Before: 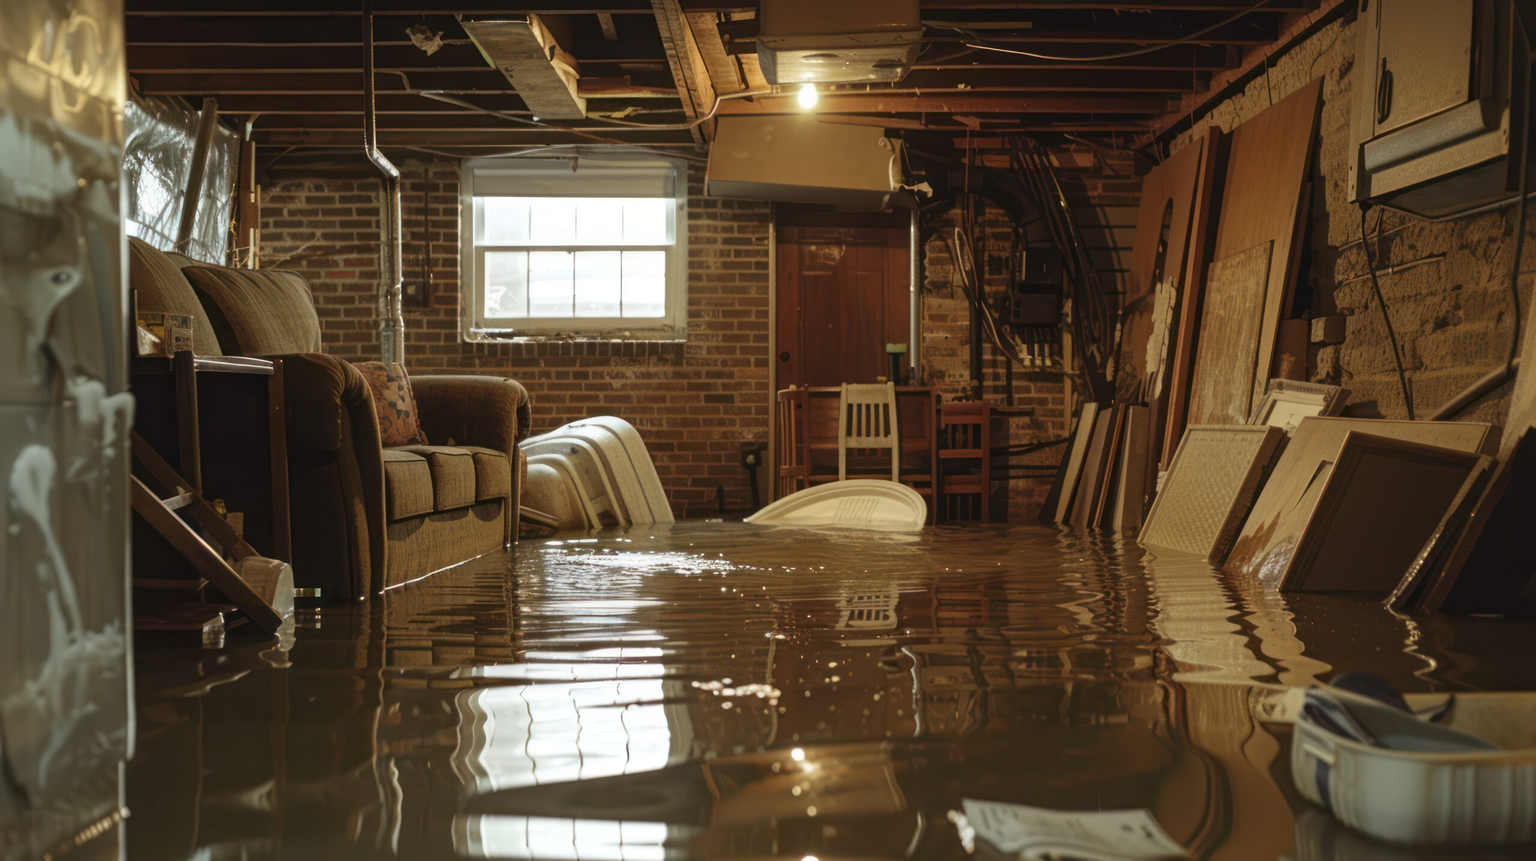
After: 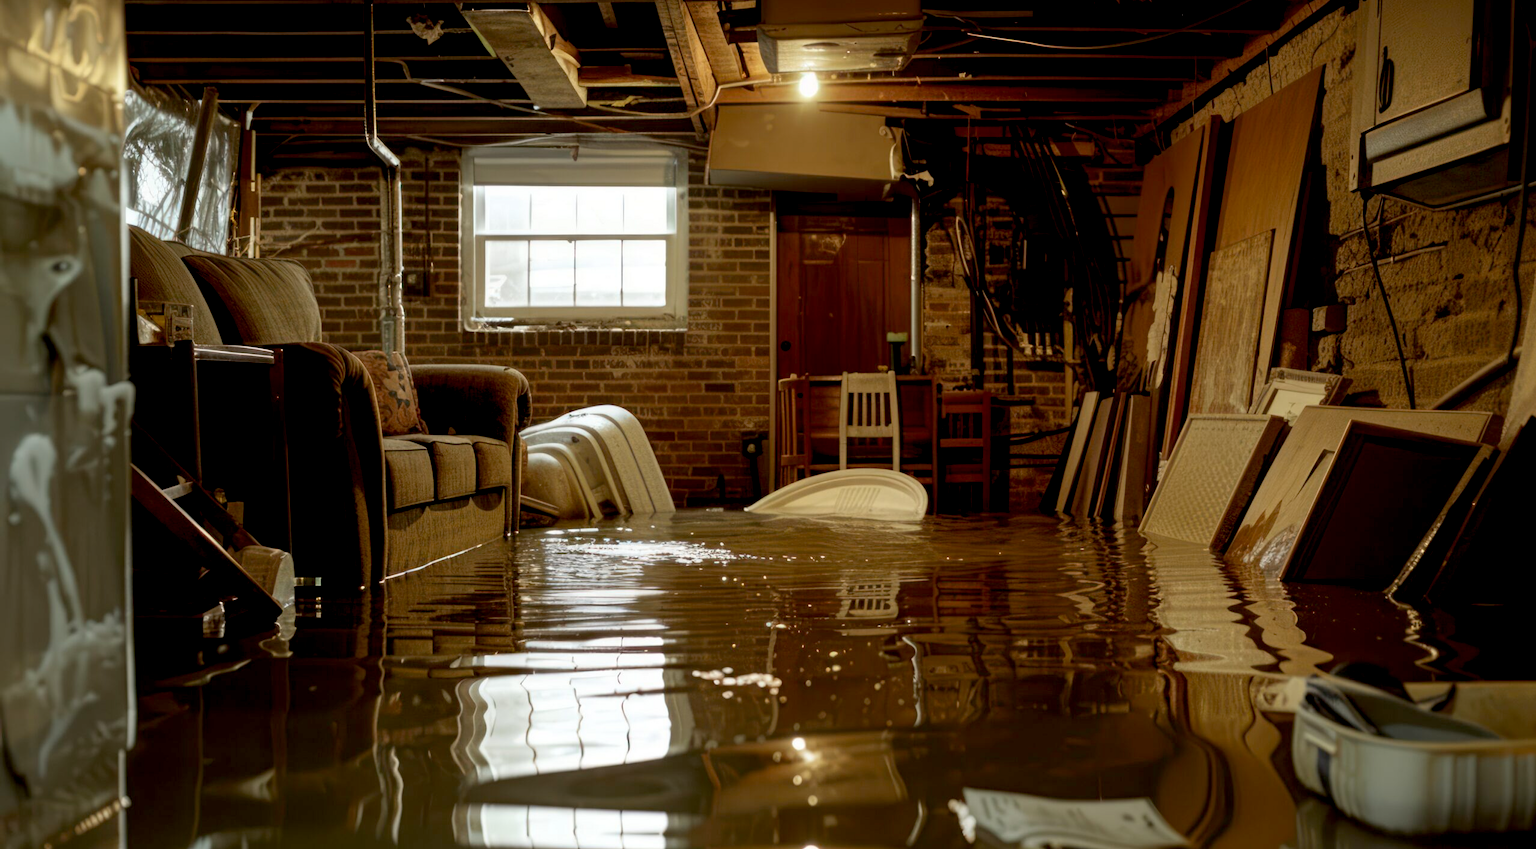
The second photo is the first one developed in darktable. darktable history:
crop: top 1.338%, right 0.062%
exposure: black level correction 0.017, exposure -0.006 EV, compensate highlight preservation false
